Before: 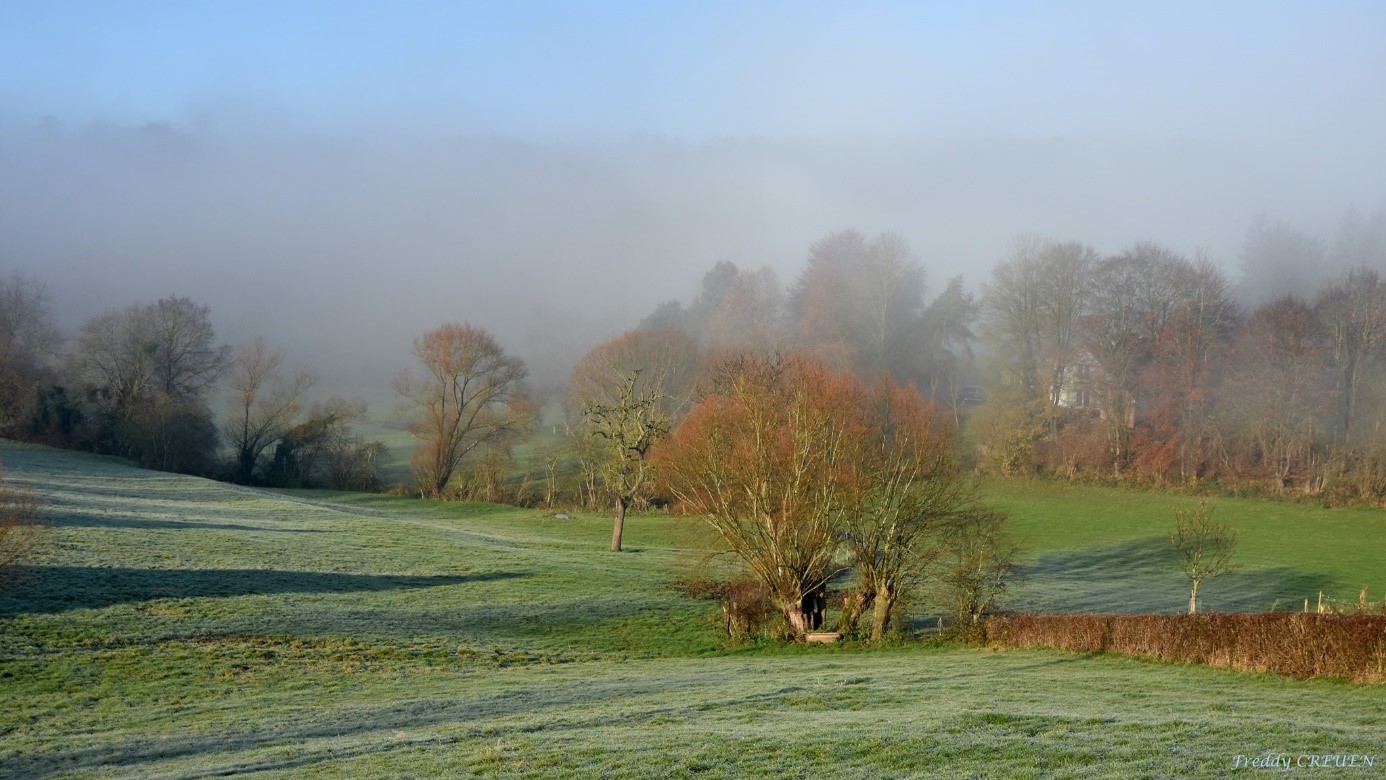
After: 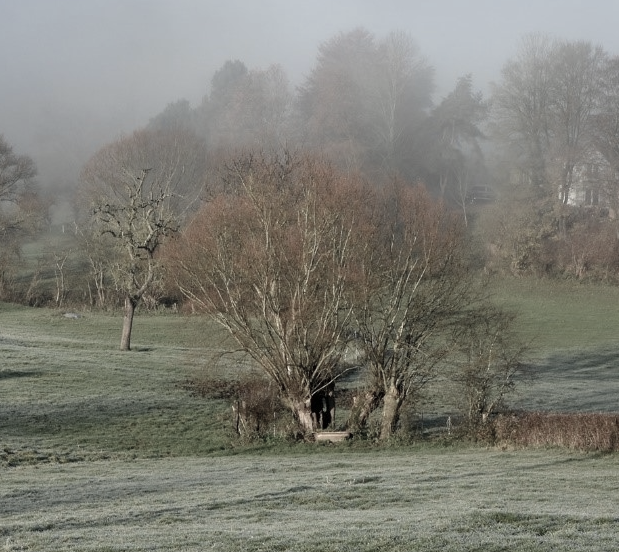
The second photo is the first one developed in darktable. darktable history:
crop: left 35.488%, top 25.788%, right 19.811%, bottom 3.417%
color zones: curves: ch1 [(0.238, 0.163) (0.476, 0.2) (0.733, 0.322) (0.848, 0.134)]
